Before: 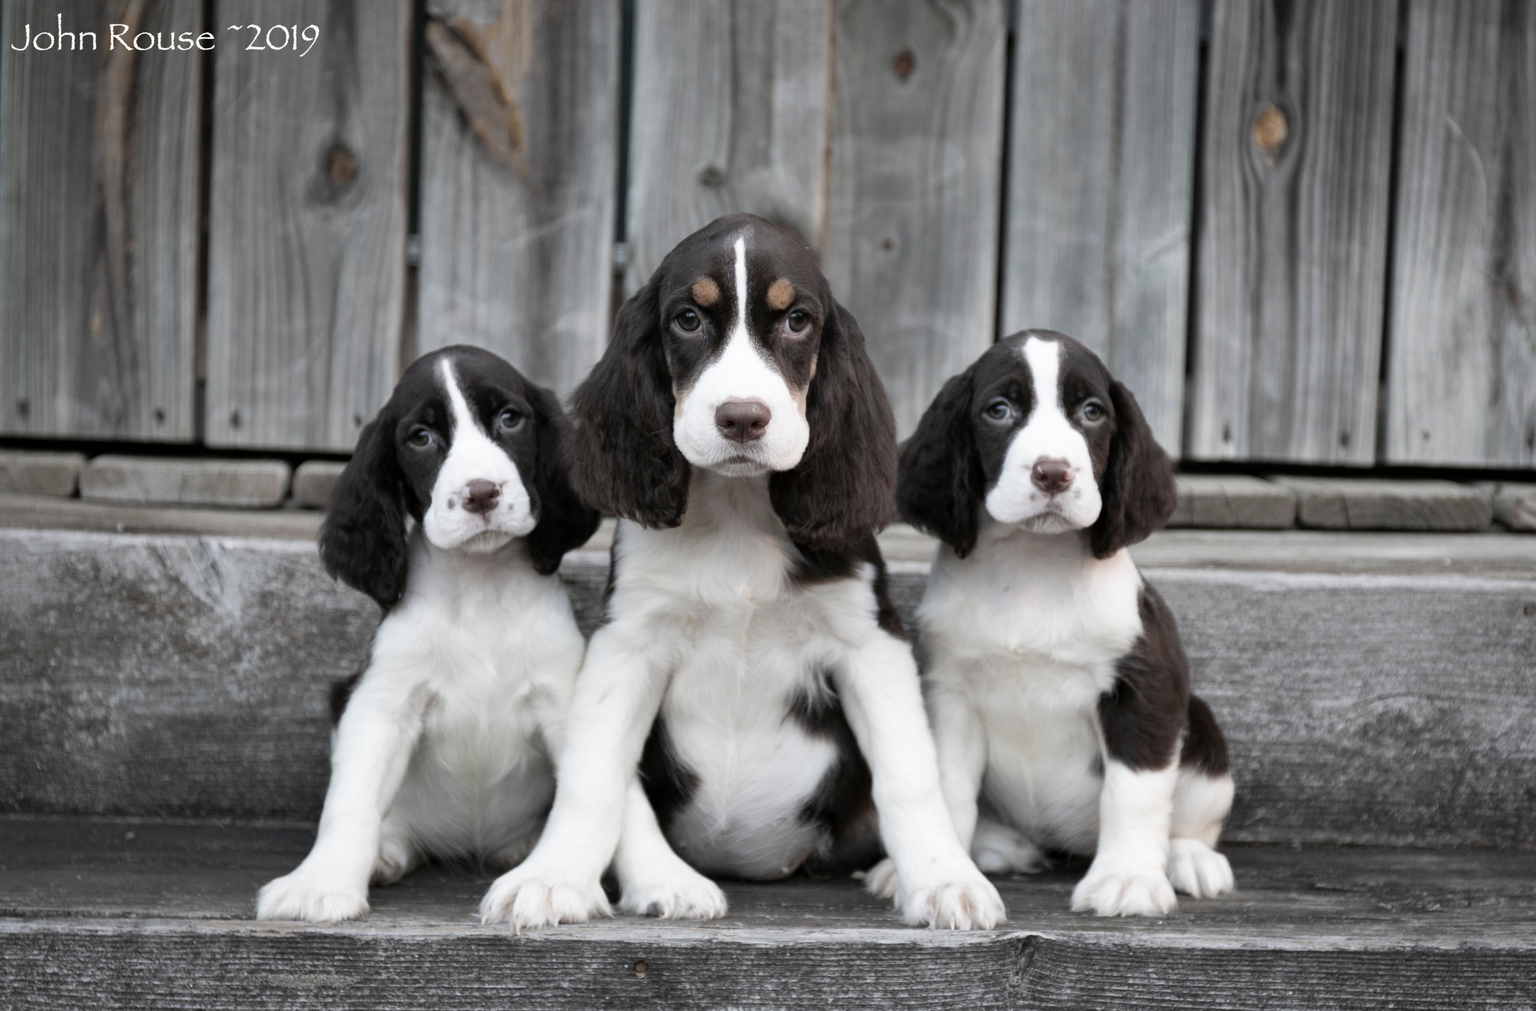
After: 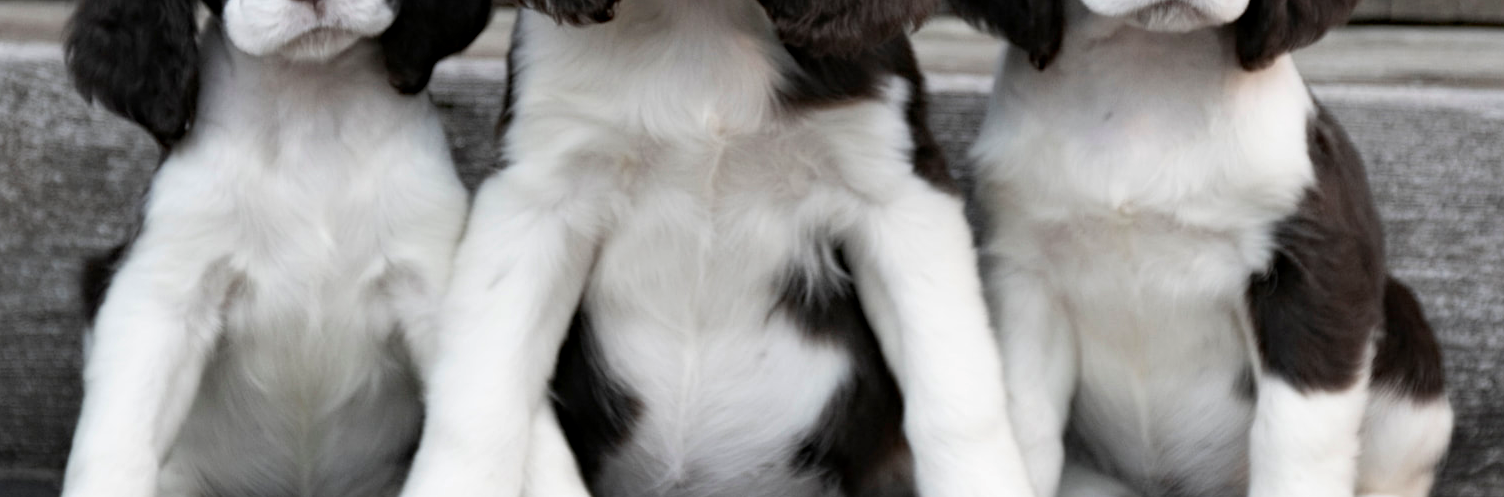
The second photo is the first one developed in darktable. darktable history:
crop: left 18.005%, top 50.689%, right 17.412%, bottom 16.88%
haze removal: compatibility mode true, adaptive false
